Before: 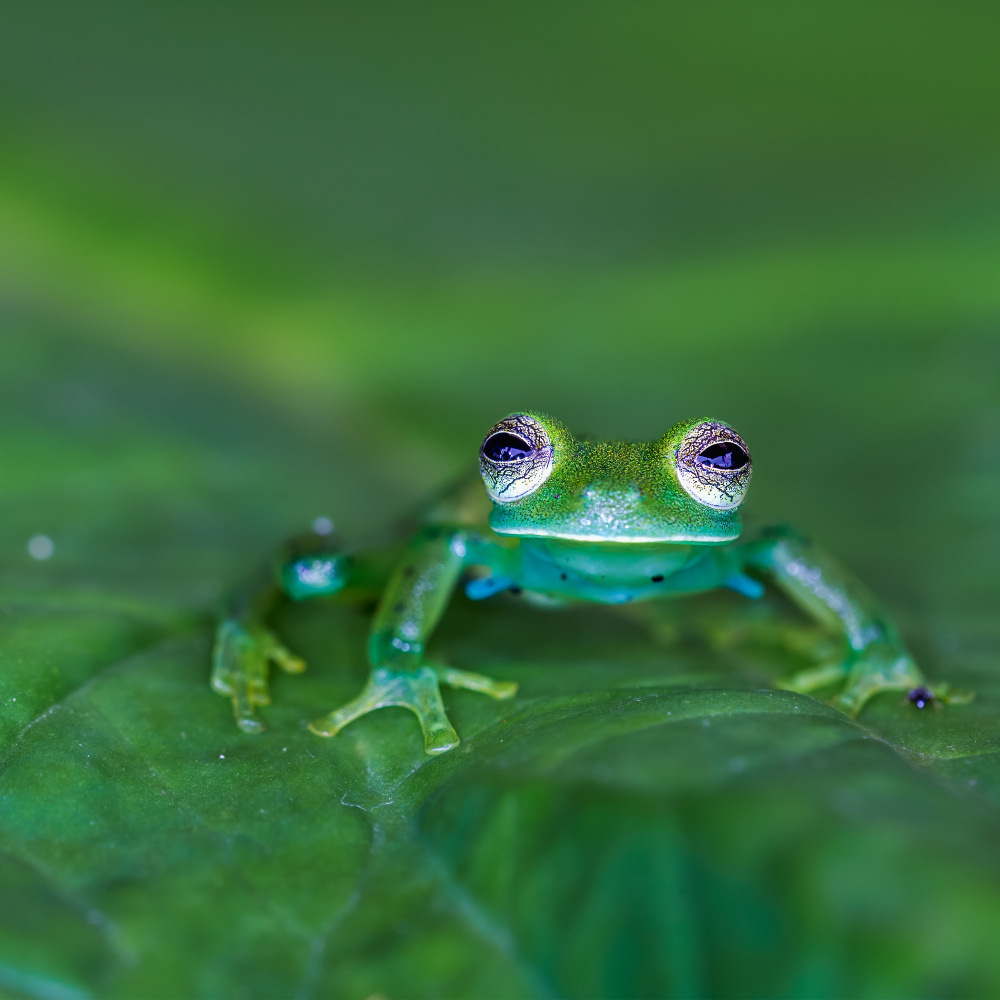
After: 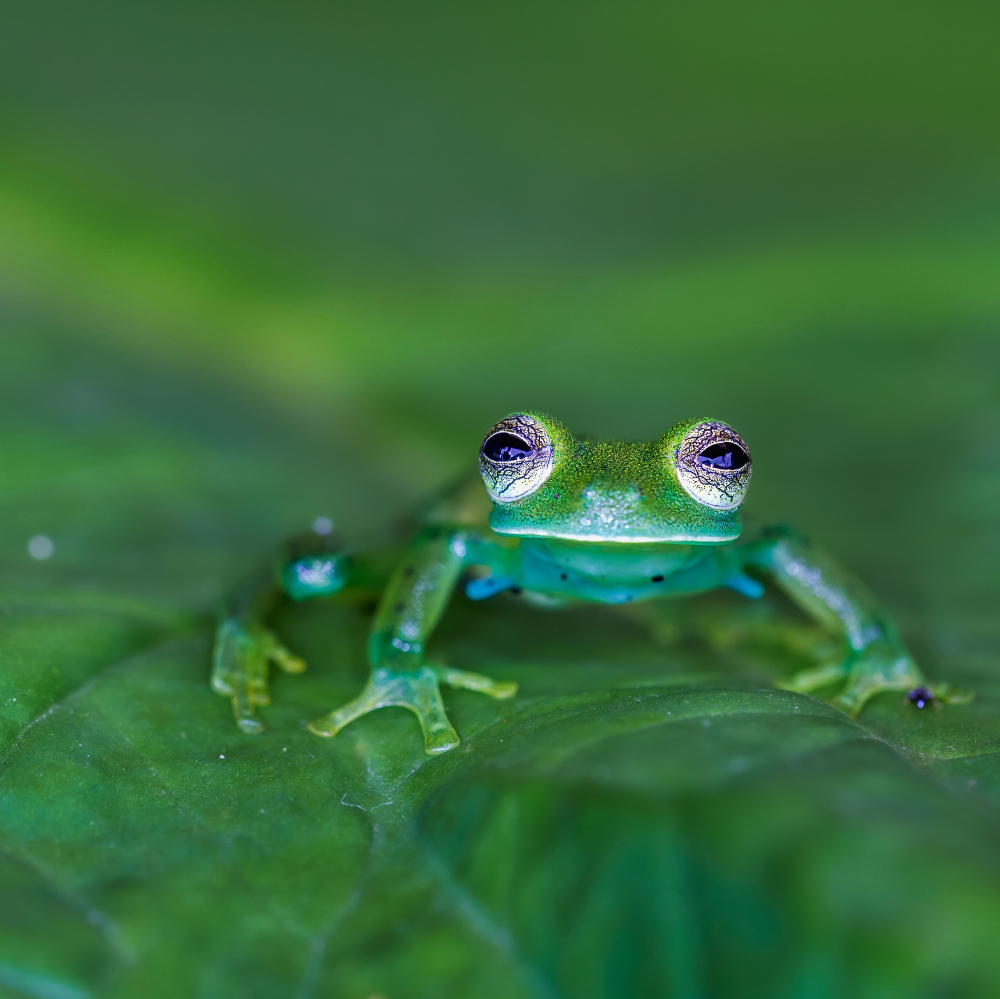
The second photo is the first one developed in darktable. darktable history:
exposure: exposure -0.04 EV, compensate highlight preservation false
crop: bottom 0.071%
